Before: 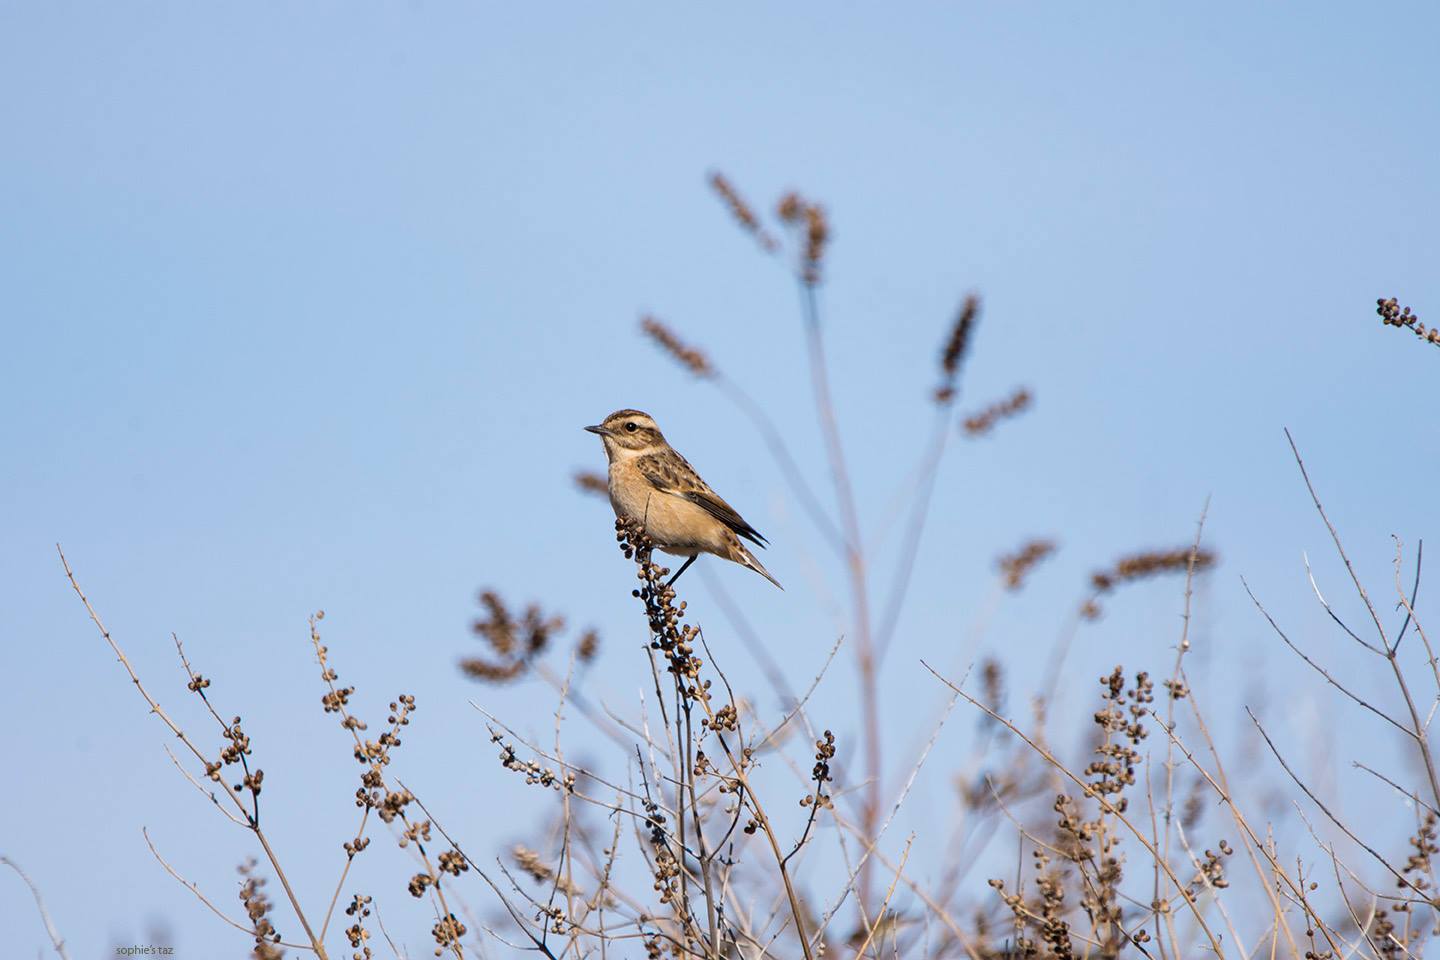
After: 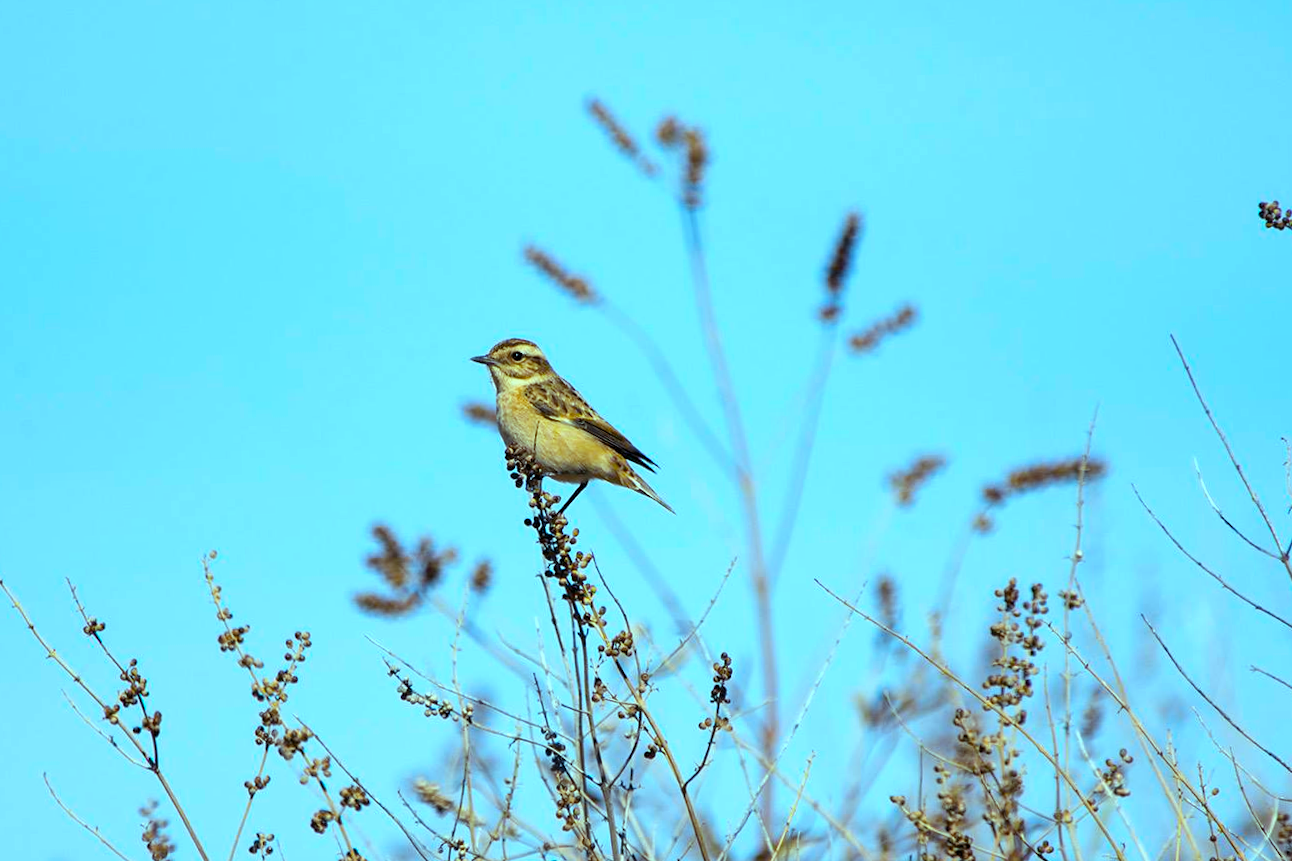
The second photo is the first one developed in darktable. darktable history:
crop and rotate: angle 1.96°, left 5.673%, top 5.673%
color balance: mode lift, gamma, gain (sRGB), lift [0.997, 0.979, 1.021, 1.011], gamma [1, 1.084, 0.916, 0.998], gain [1, 0.87, 1.13, 1.101], contrast 4.55%, contrast fulcrum 38.24%, output saturation 104.09%
color balance rgb: linear chroma grading › global chroma 15%, perceptual saturation grading › global saturation 30%
levels: levels [0.016, 0.492, 0.969]
